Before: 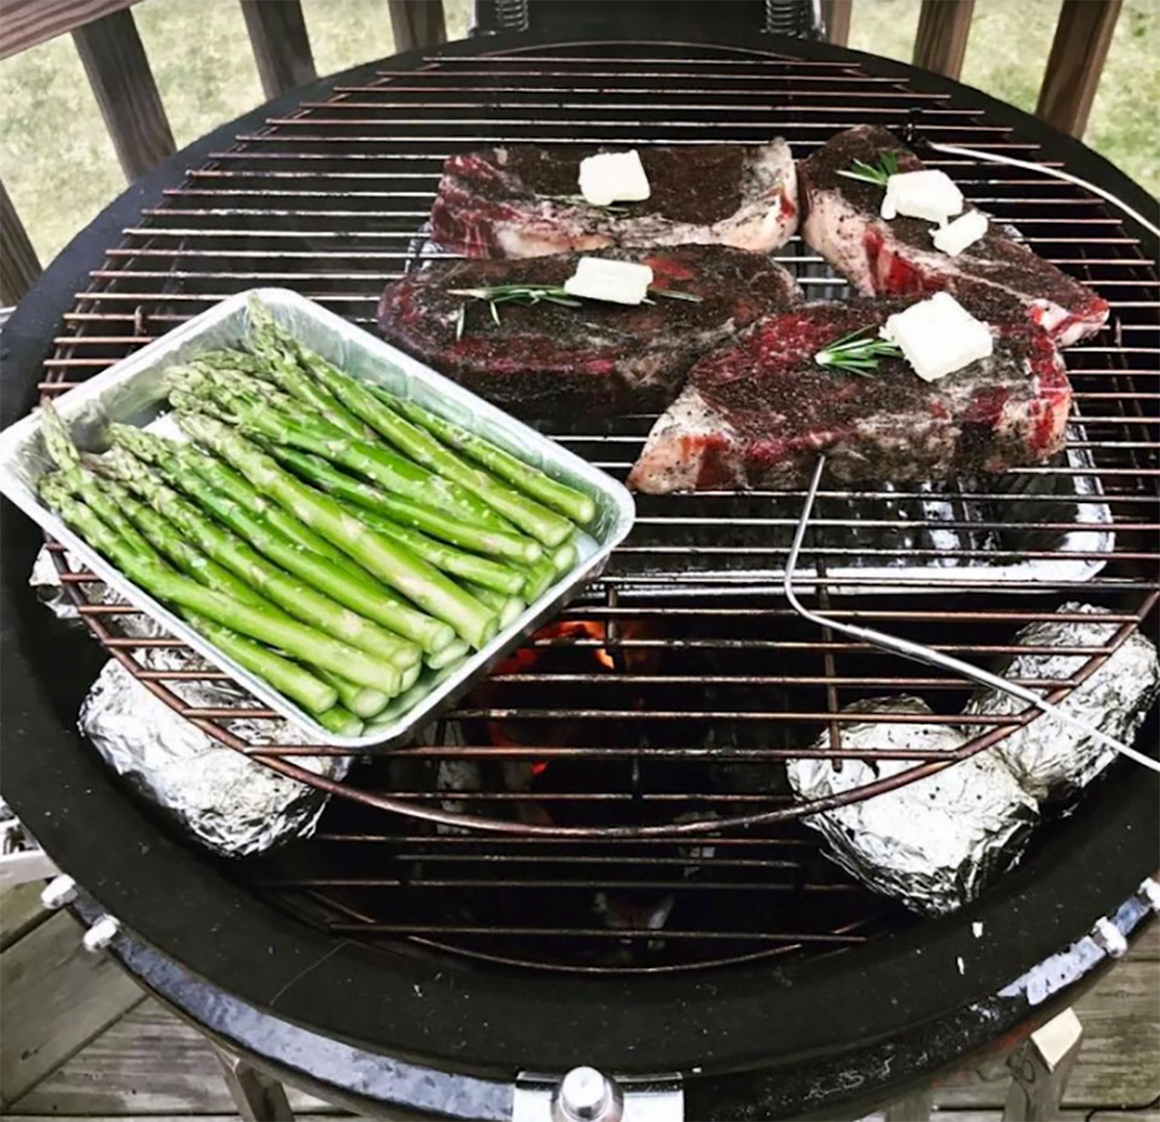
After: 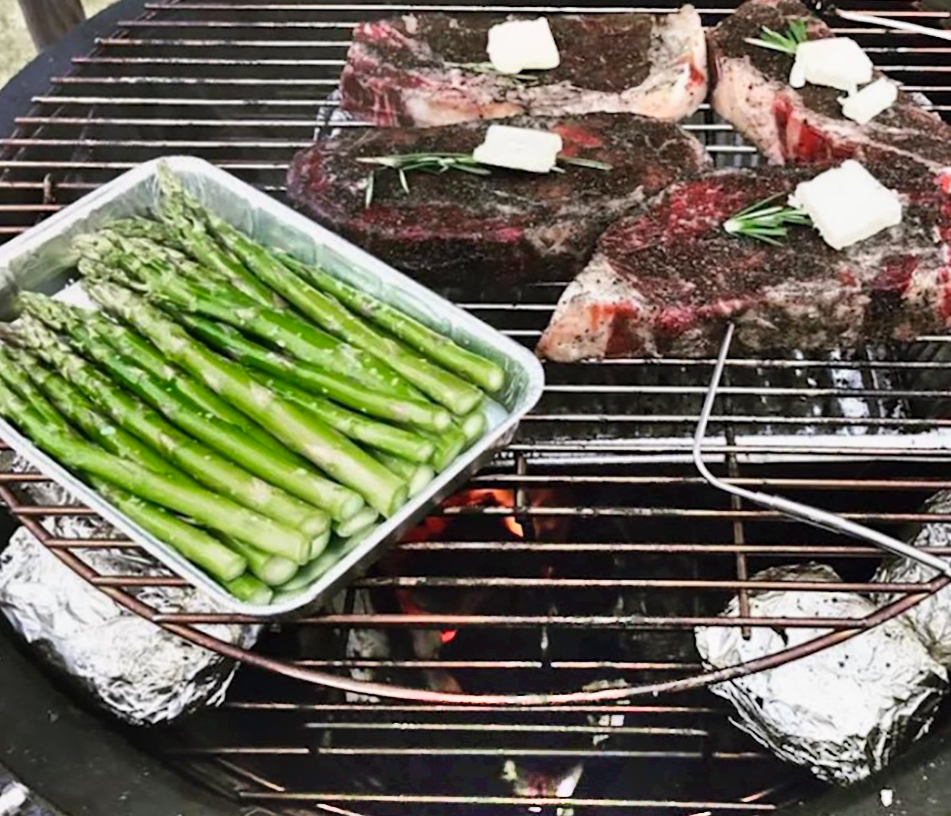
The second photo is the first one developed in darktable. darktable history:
crop: left 7.856%, top 11.836%, right 10.12%, bottom 15.387%
shadows and highlights: radius 123.98, shadows 100, white point adjustment -3, highlights -100, highlights color adjustment 89.84%, soften with gaussian
